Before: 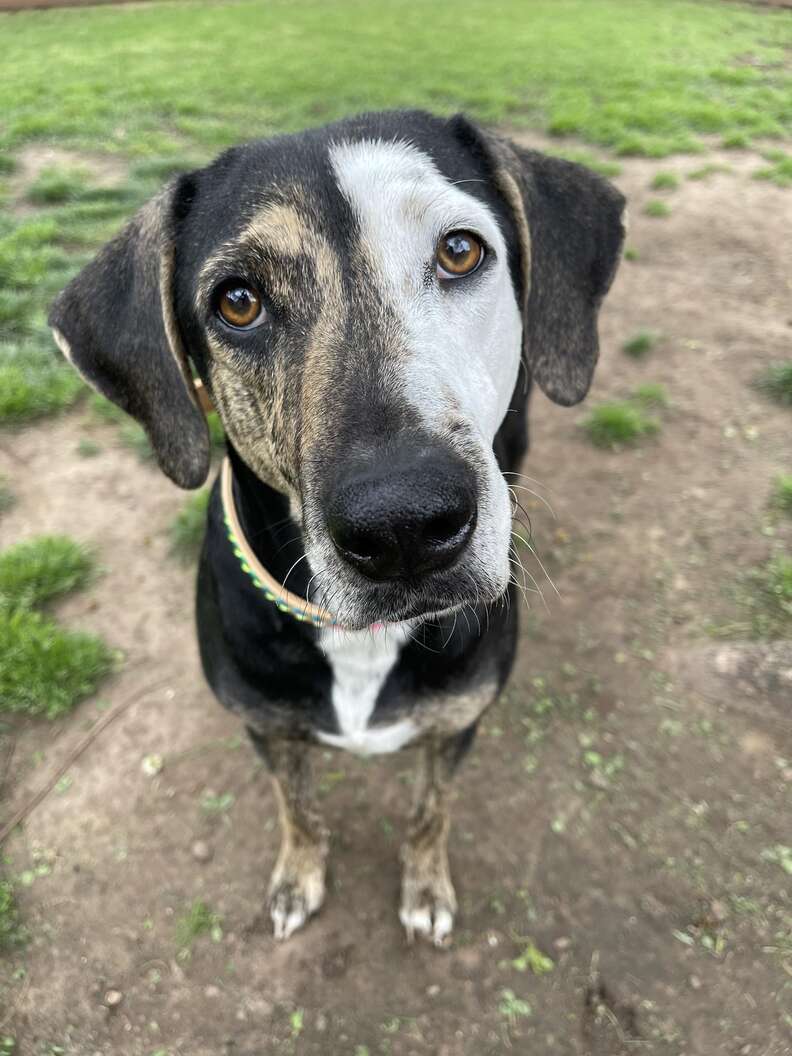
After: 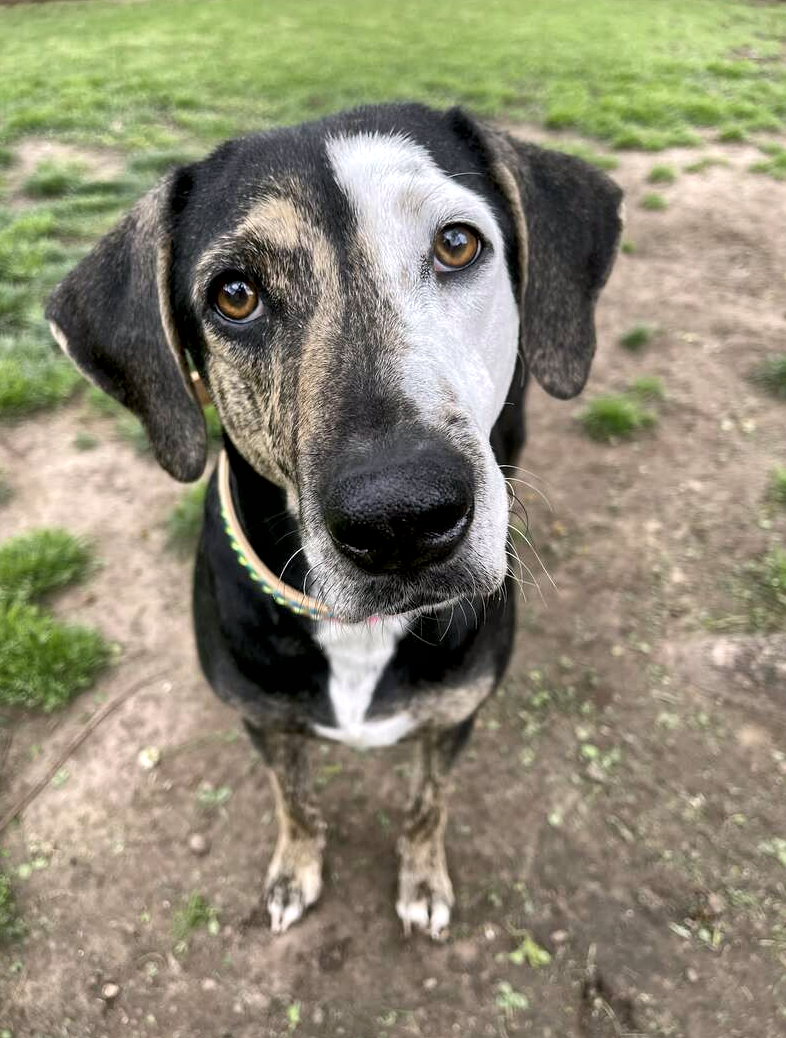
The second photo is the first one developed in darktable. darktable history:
color correction: highlights a* 3.14, highlights b* -1.13, shadows a* -0.095, shadows b* 1.93, saturation 0.98
crop: left 0.434%, top 0.69%, right 0.219%, bottom 0.929%
local contrast: mode bilateral grid, contrast 19, coarseness 50, detail 159%, midtone range 0.2
